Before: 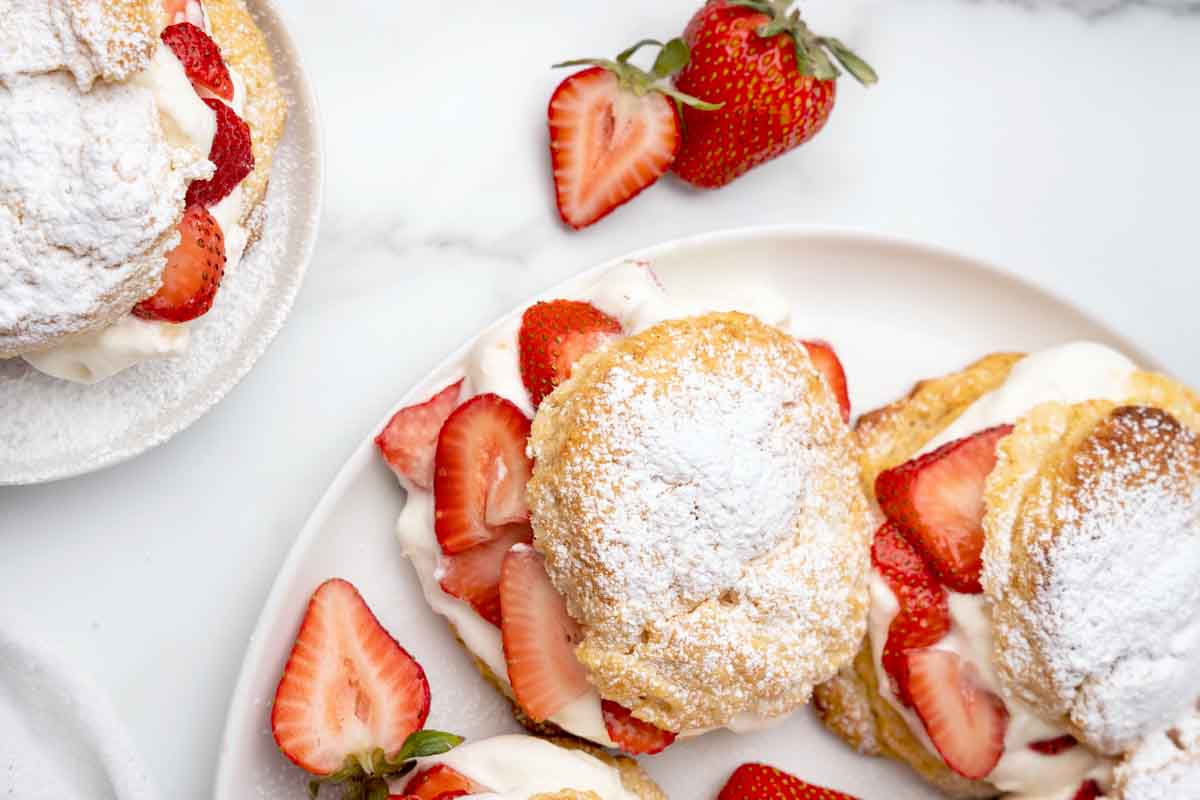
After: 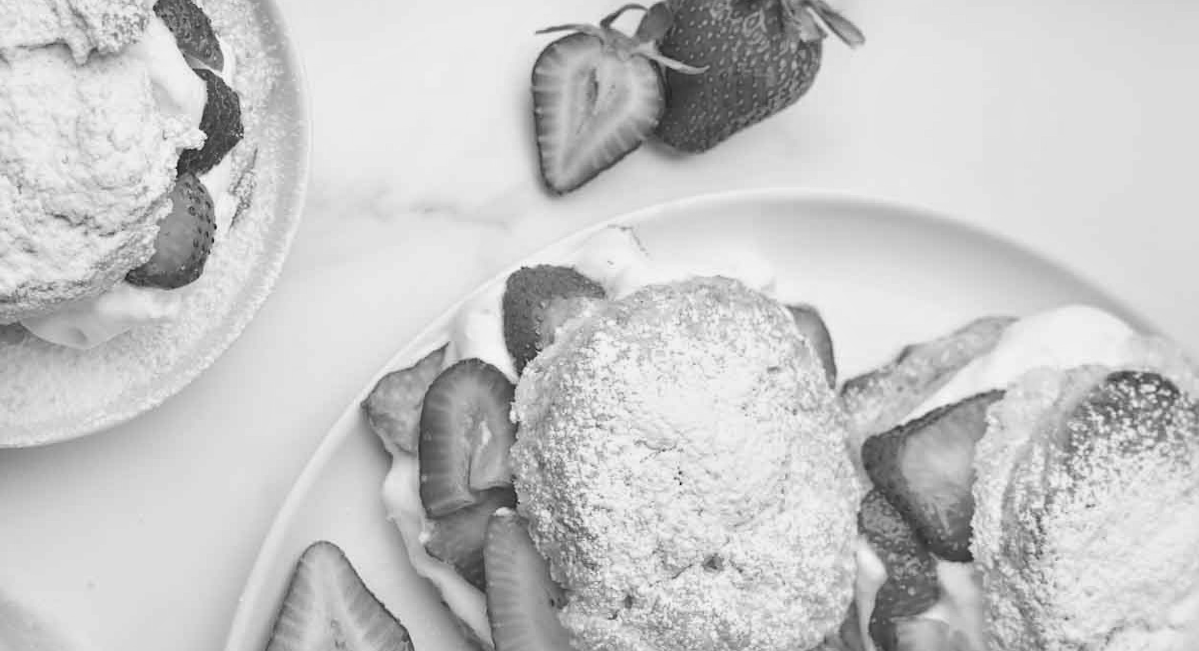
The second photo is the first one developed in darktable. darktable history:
crop and rotate: top 5.667%, bottom 14.937%
rotate and perspective: lens shift (horizontal) -0.055, automatic cropping off
color correction: highlights b* 3
monochrome: a 73.58, b 64.21
